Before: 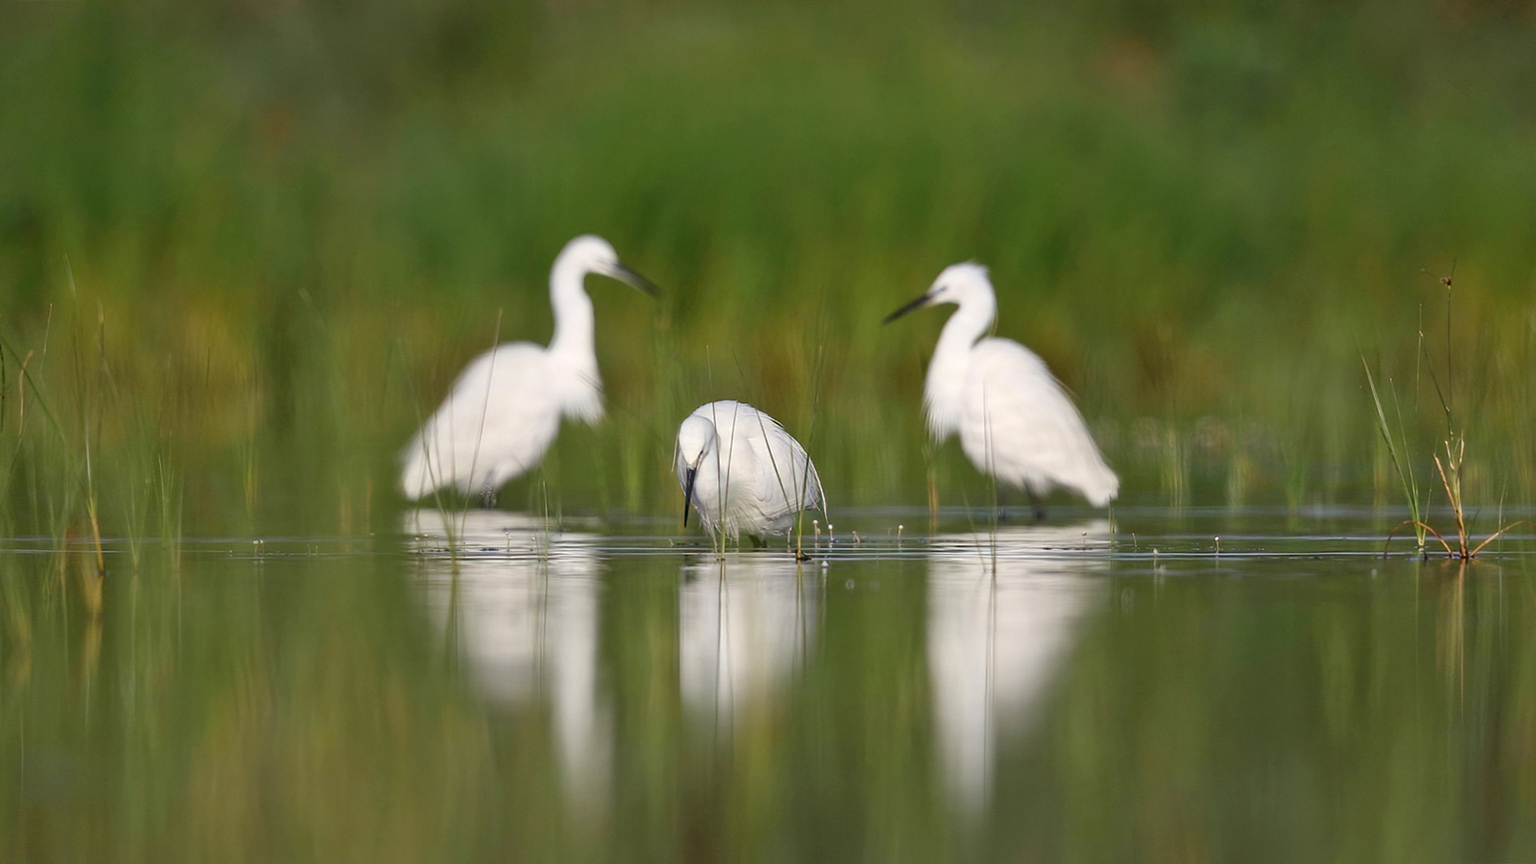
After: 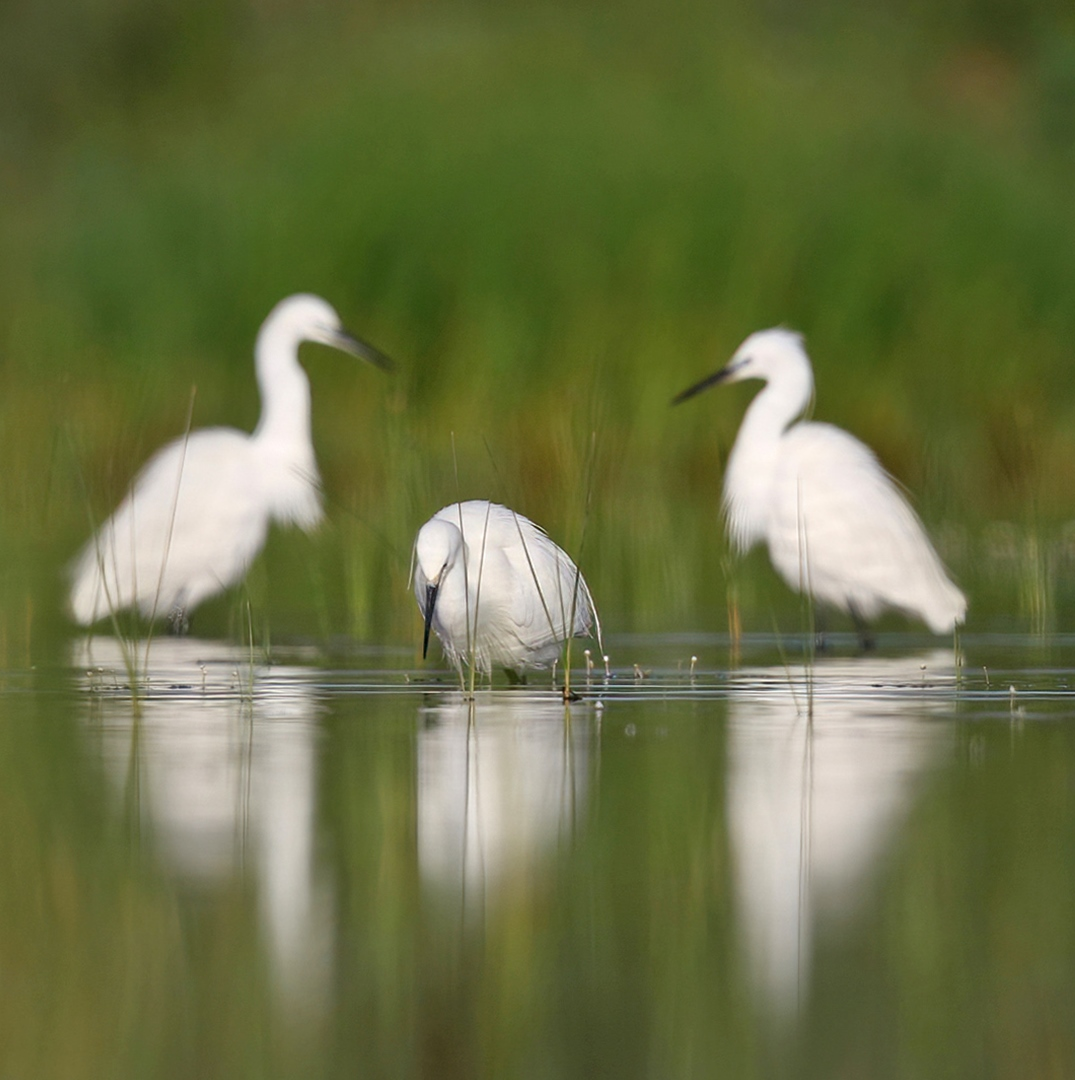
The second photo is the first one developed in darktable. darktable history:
crop and rotate: left 22.552%, right 21.445%
